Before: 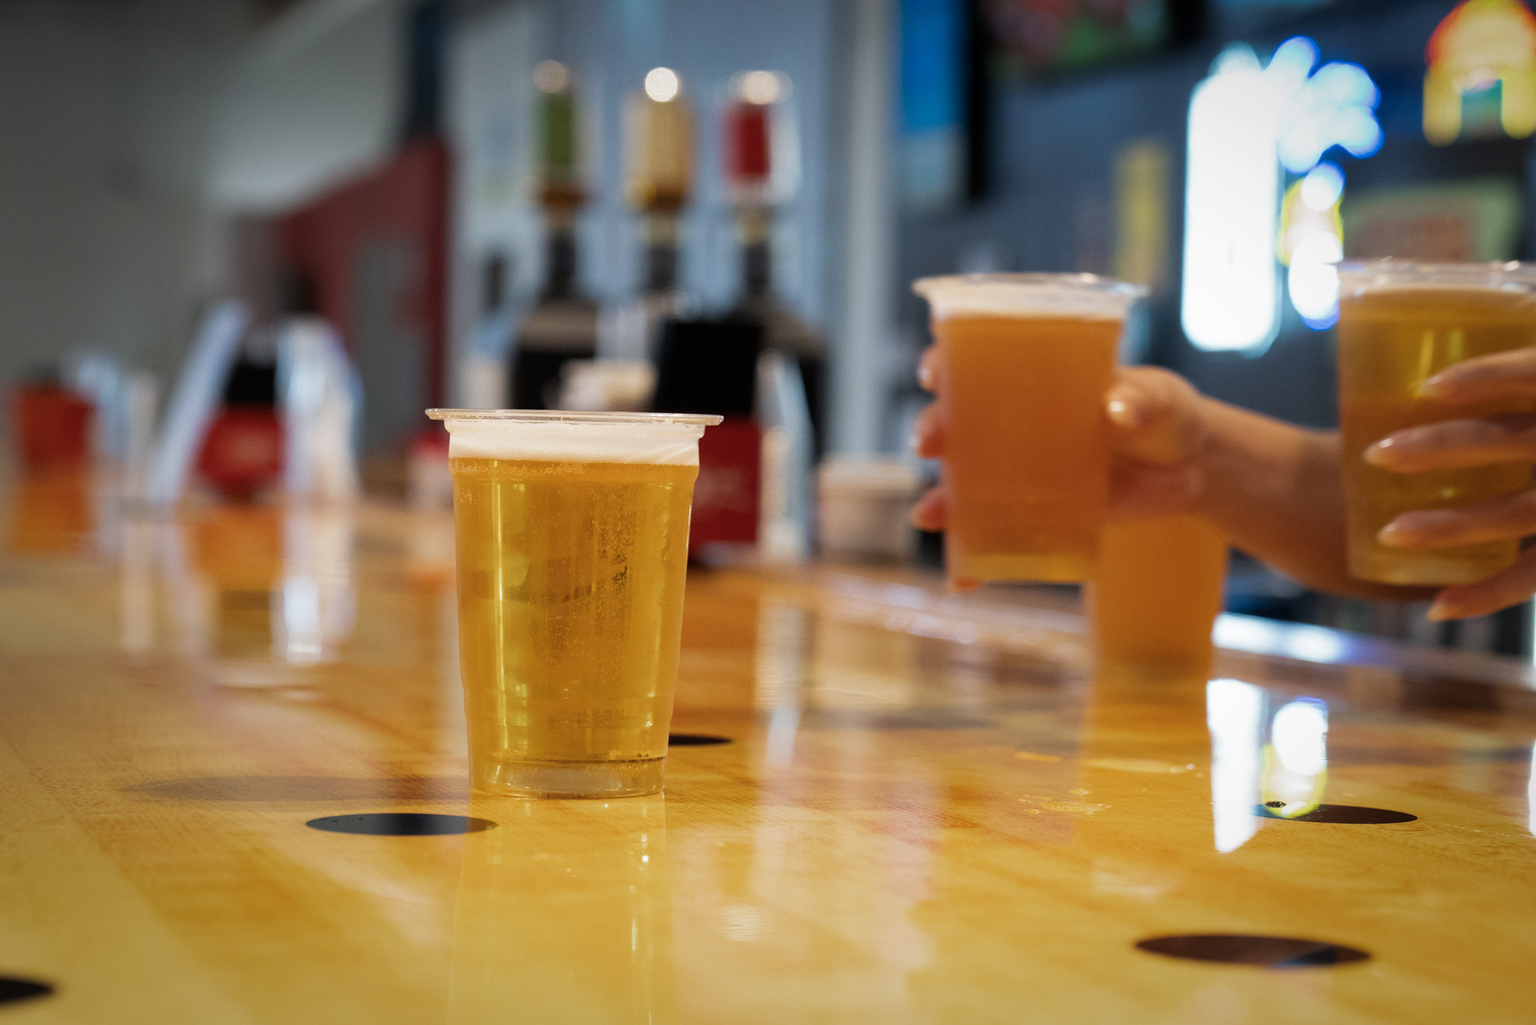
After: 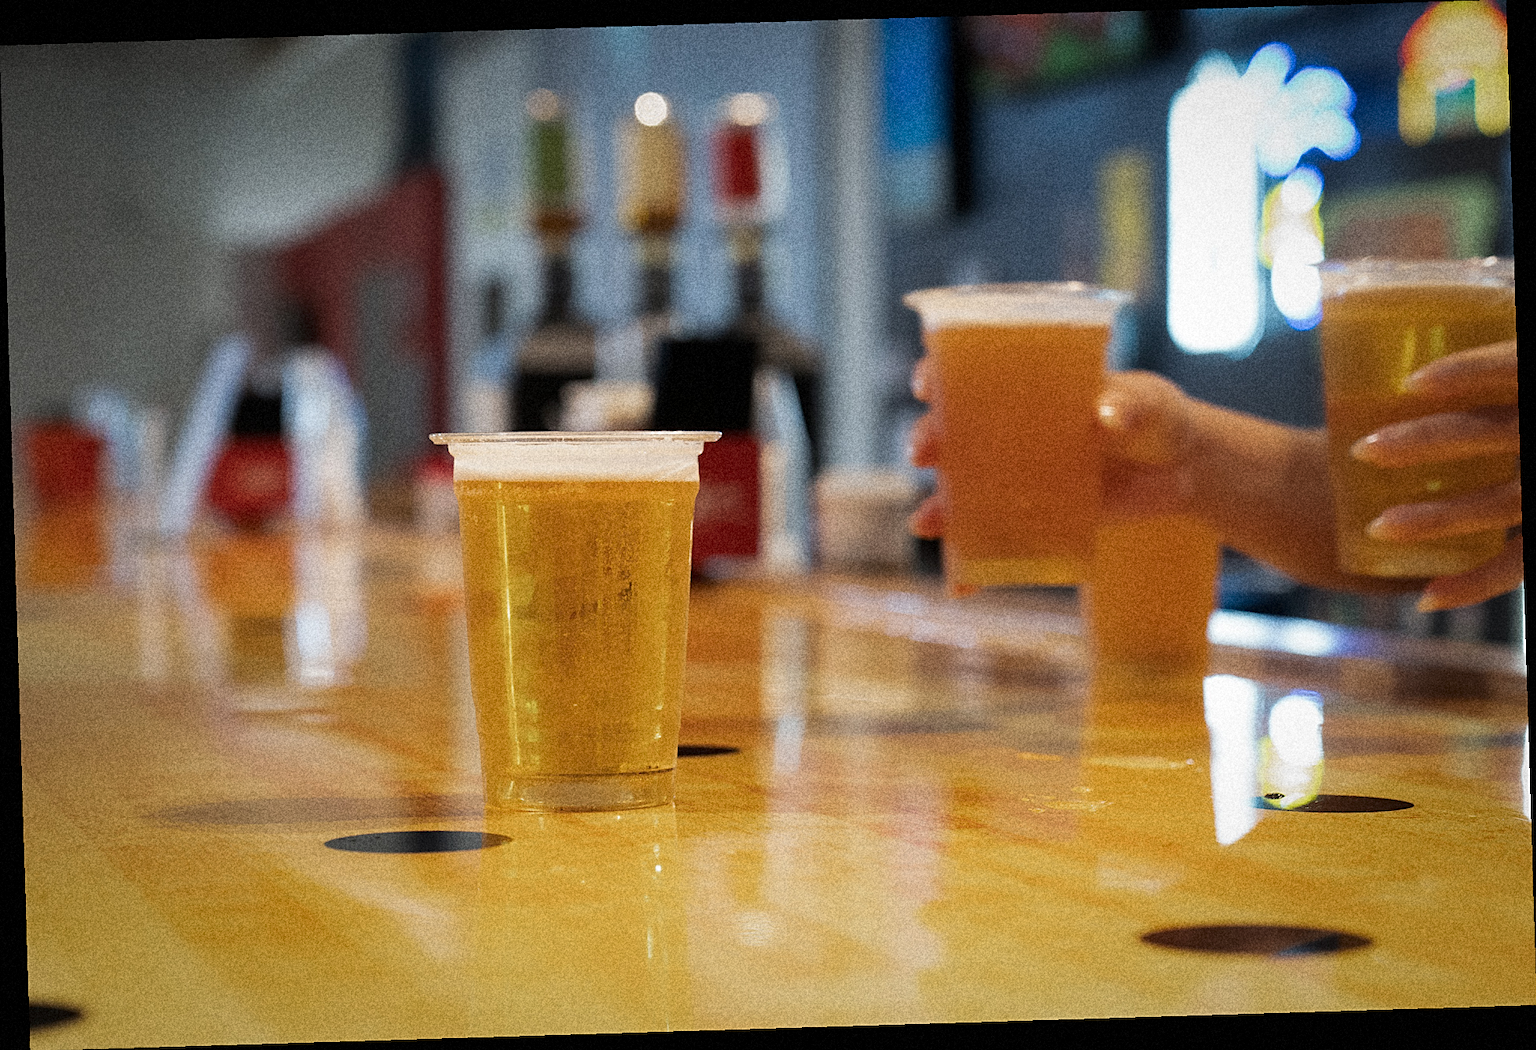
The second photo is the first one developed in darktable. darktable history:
rotate and perspective: rotation -1.75°, automatic cropping off
sharpen: on, module defaults
grain: coarseness 14.49 ISO, strength 48.04%, mid-tones bias 35%
